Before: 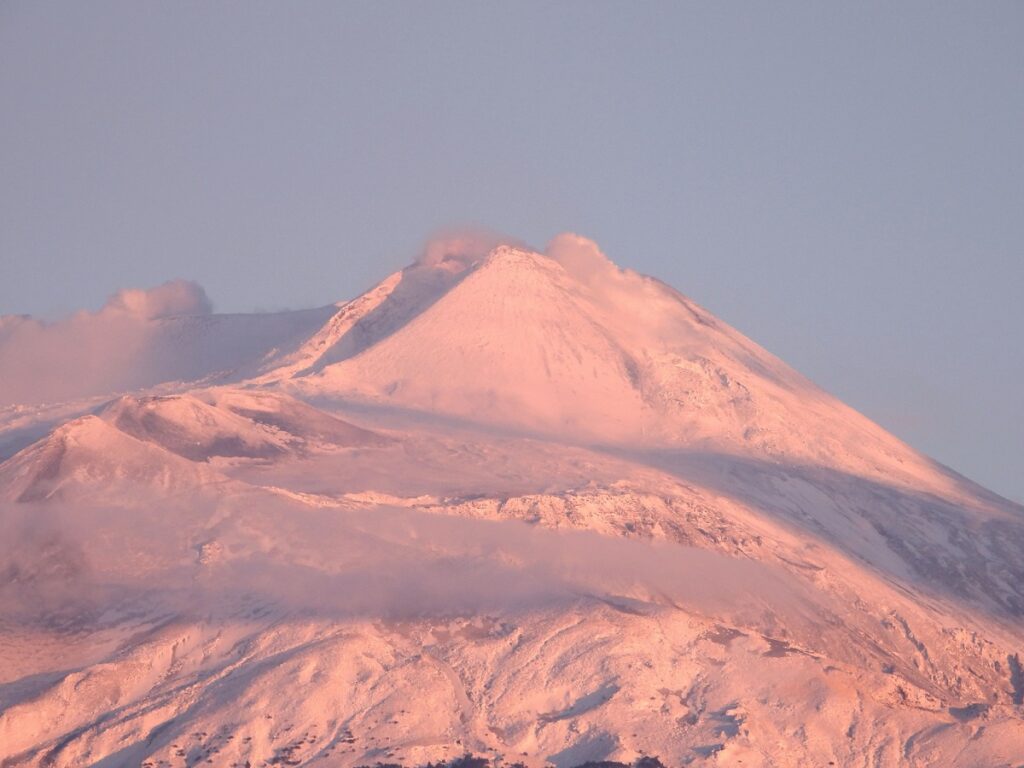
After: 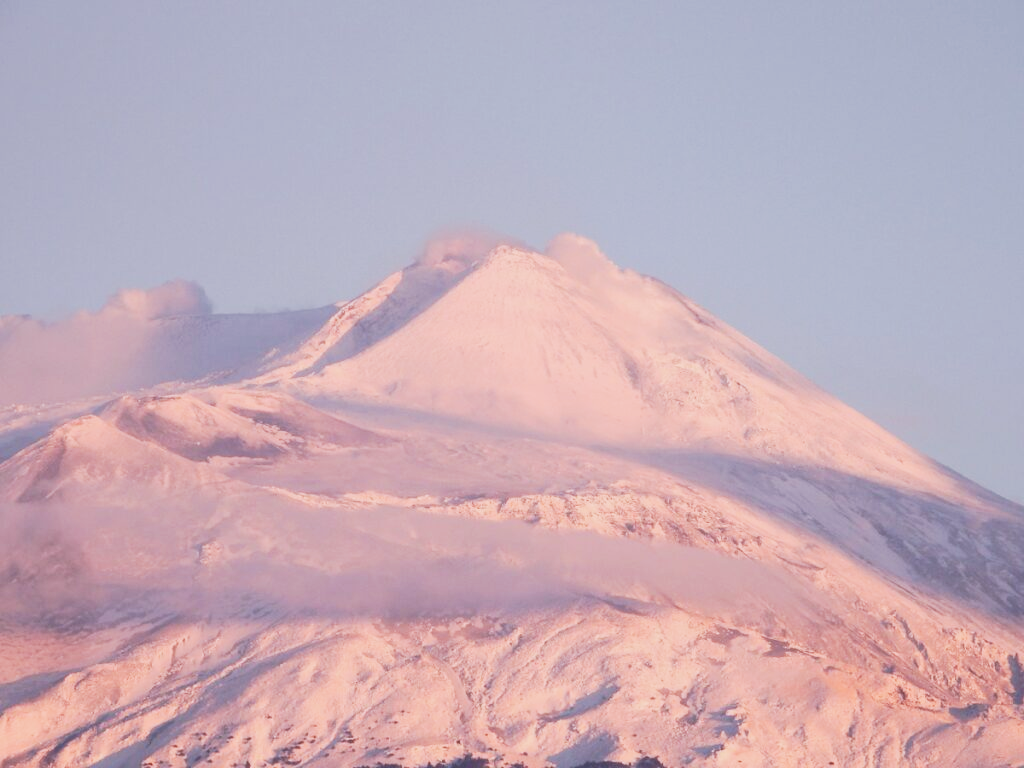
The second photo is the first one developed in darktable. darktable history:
white balance: red 0.983, blue 1.036
color balance rgb: on, module defaults
tone curve: curves: ch0 [(0, 0) (0.003, 0.026) (0.011, 0.03) (0.025, 0.047) (0.044, 0.082) (0.069, 0.119) (0.1, 0.157) (0.136, 0.19) (0.177, 0.231) (0.224, 0.27) (0.277, 0.318) (0.335, 0.383) (0.399, 0.456) (0.468, 0.532) (0.543, 0.618) (0.623, 0.71) (0.709, 0.786) (0.801, 0.851) (0.898, 0.908) (1, 1)], preserve colors none
